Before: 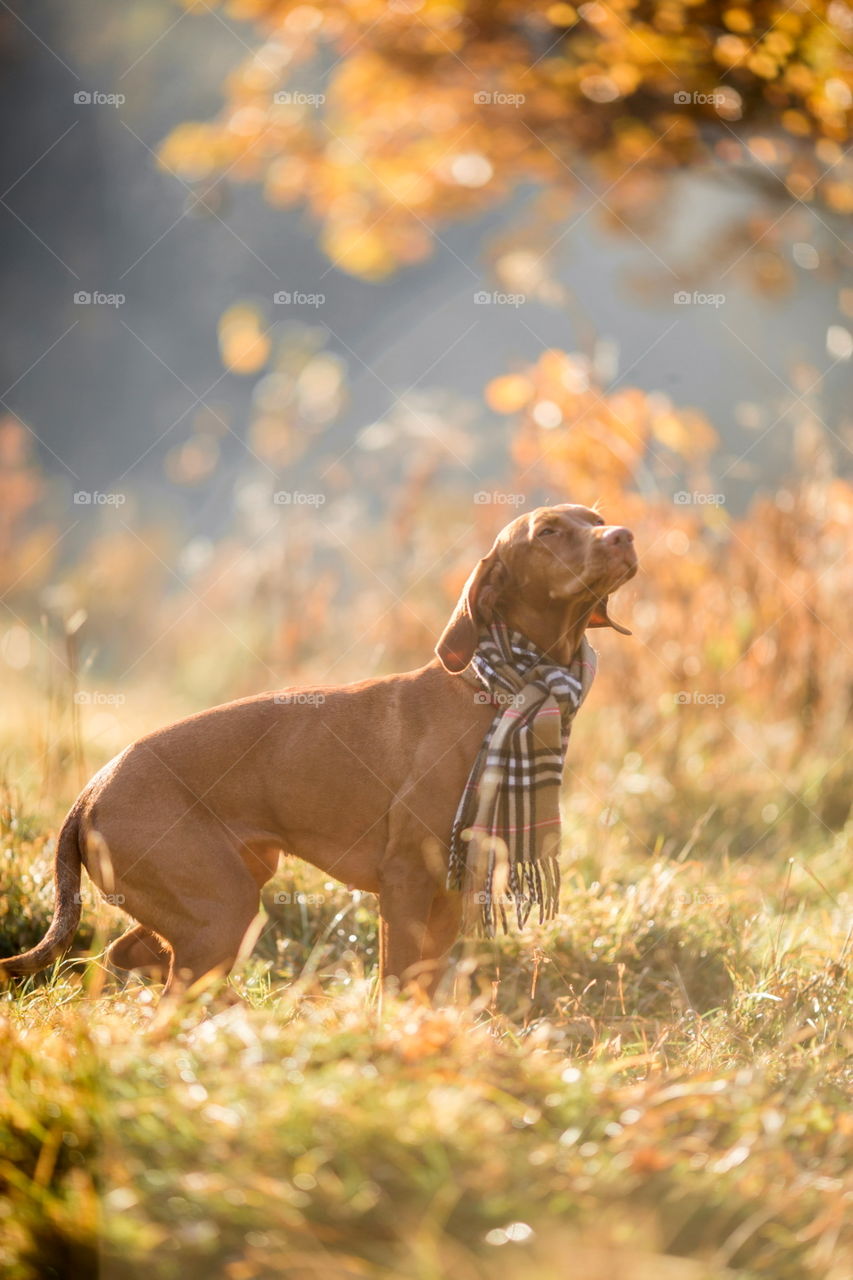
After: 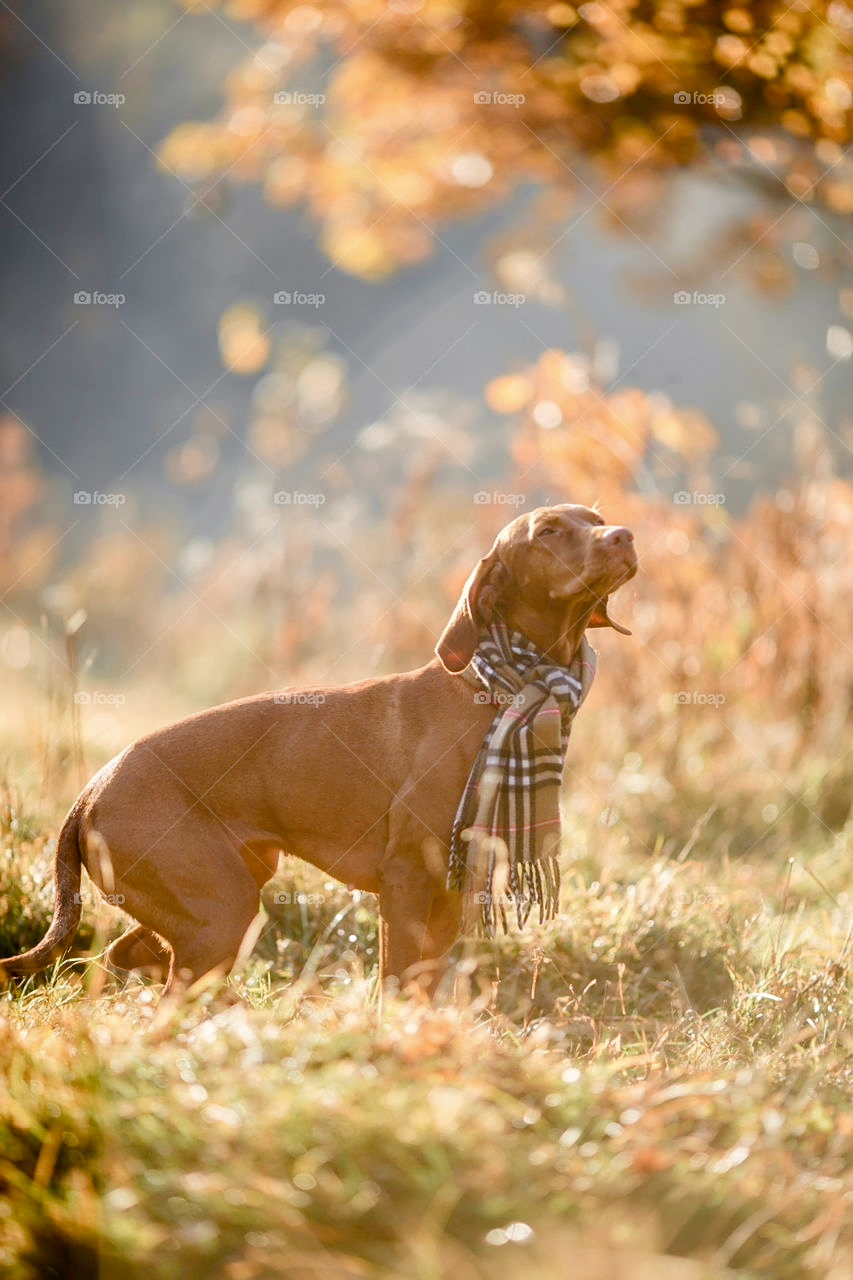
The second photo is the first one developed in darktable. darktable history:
sharpen: amount 0.205
color balance rgb: perceptual saturation grading › global saturation 20%, perceptual saturation grading › highlights -49.531%, perceptual saturation grading › shadows 24.511%, global vibrance 20%
